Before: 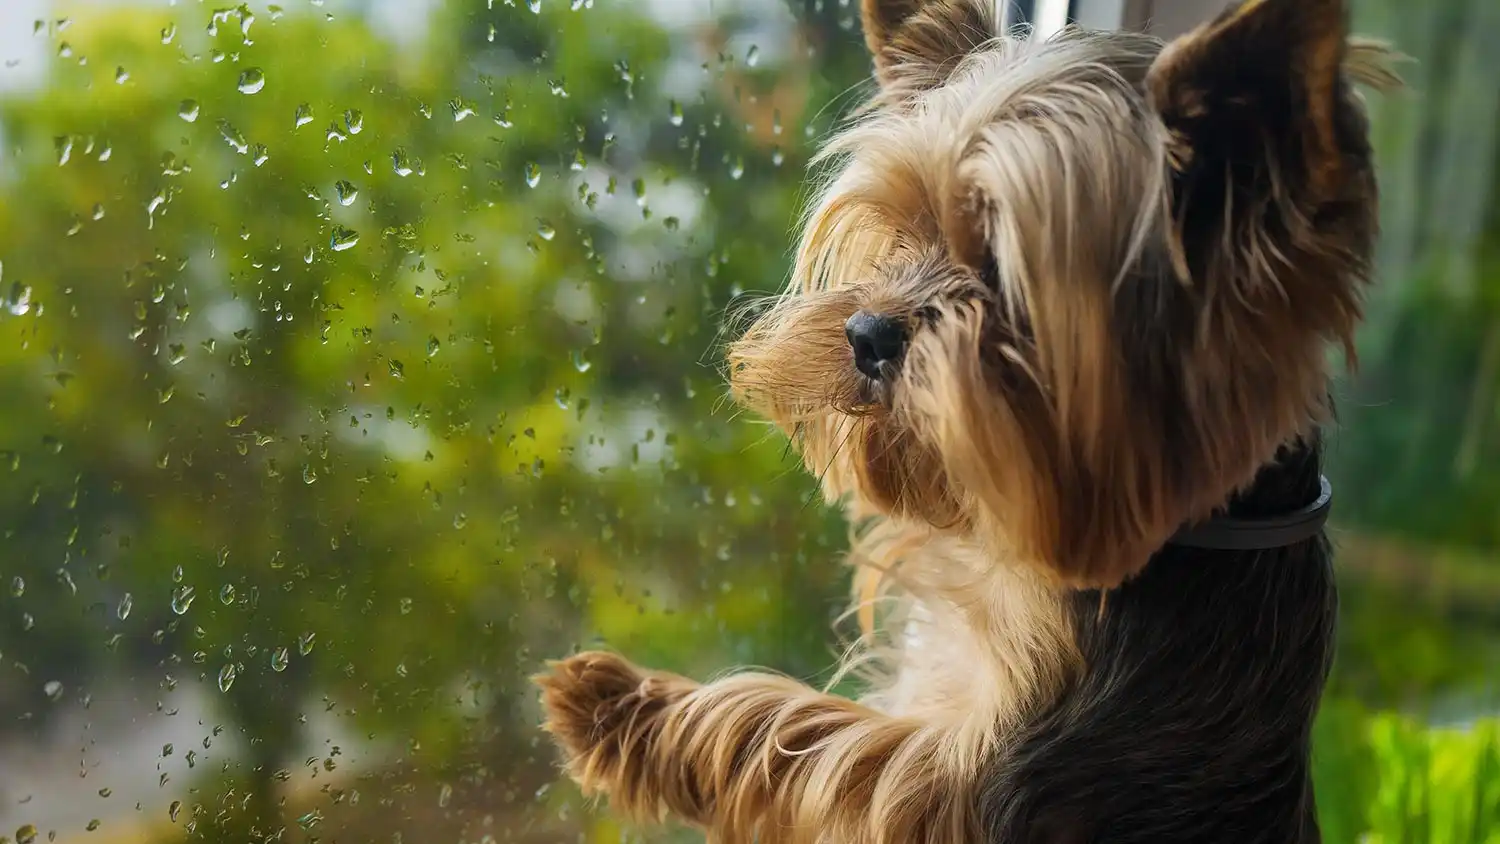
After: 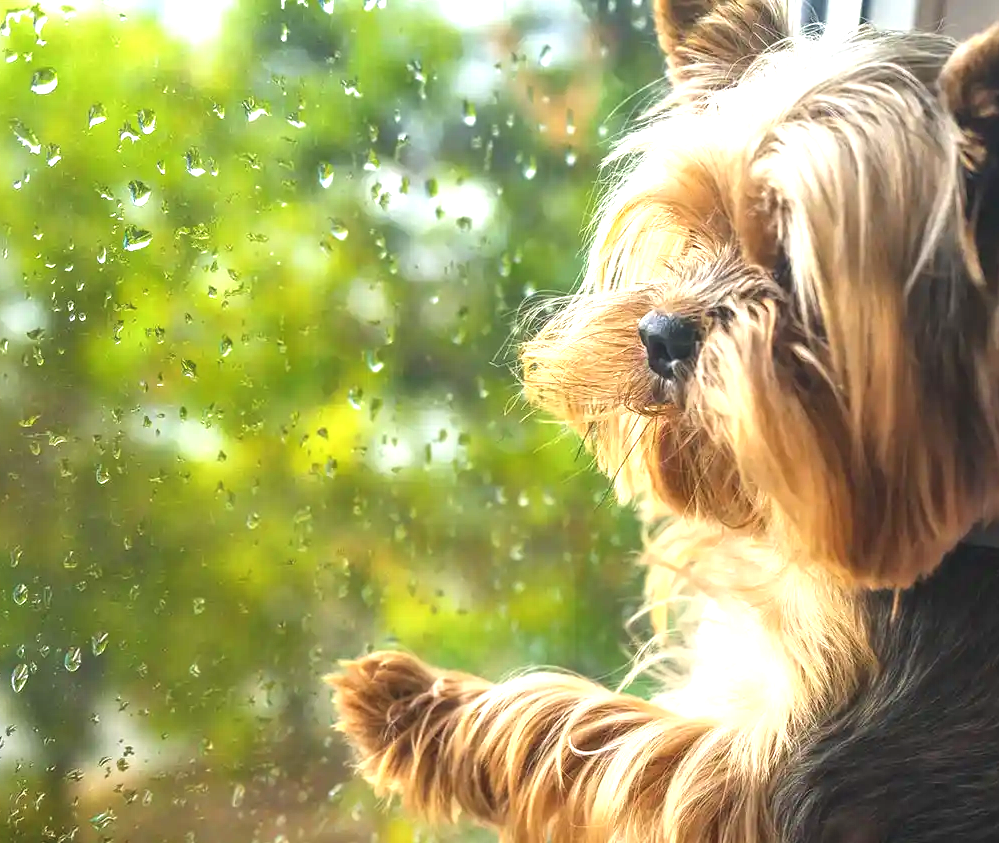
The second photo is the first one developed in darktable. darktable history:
local contrast: detail 109%
exposure: black level correction -0.002, exposure 1.353 EV, compensate highlight preservation false
crop and rotate: left 13.868%, right 19.49%
